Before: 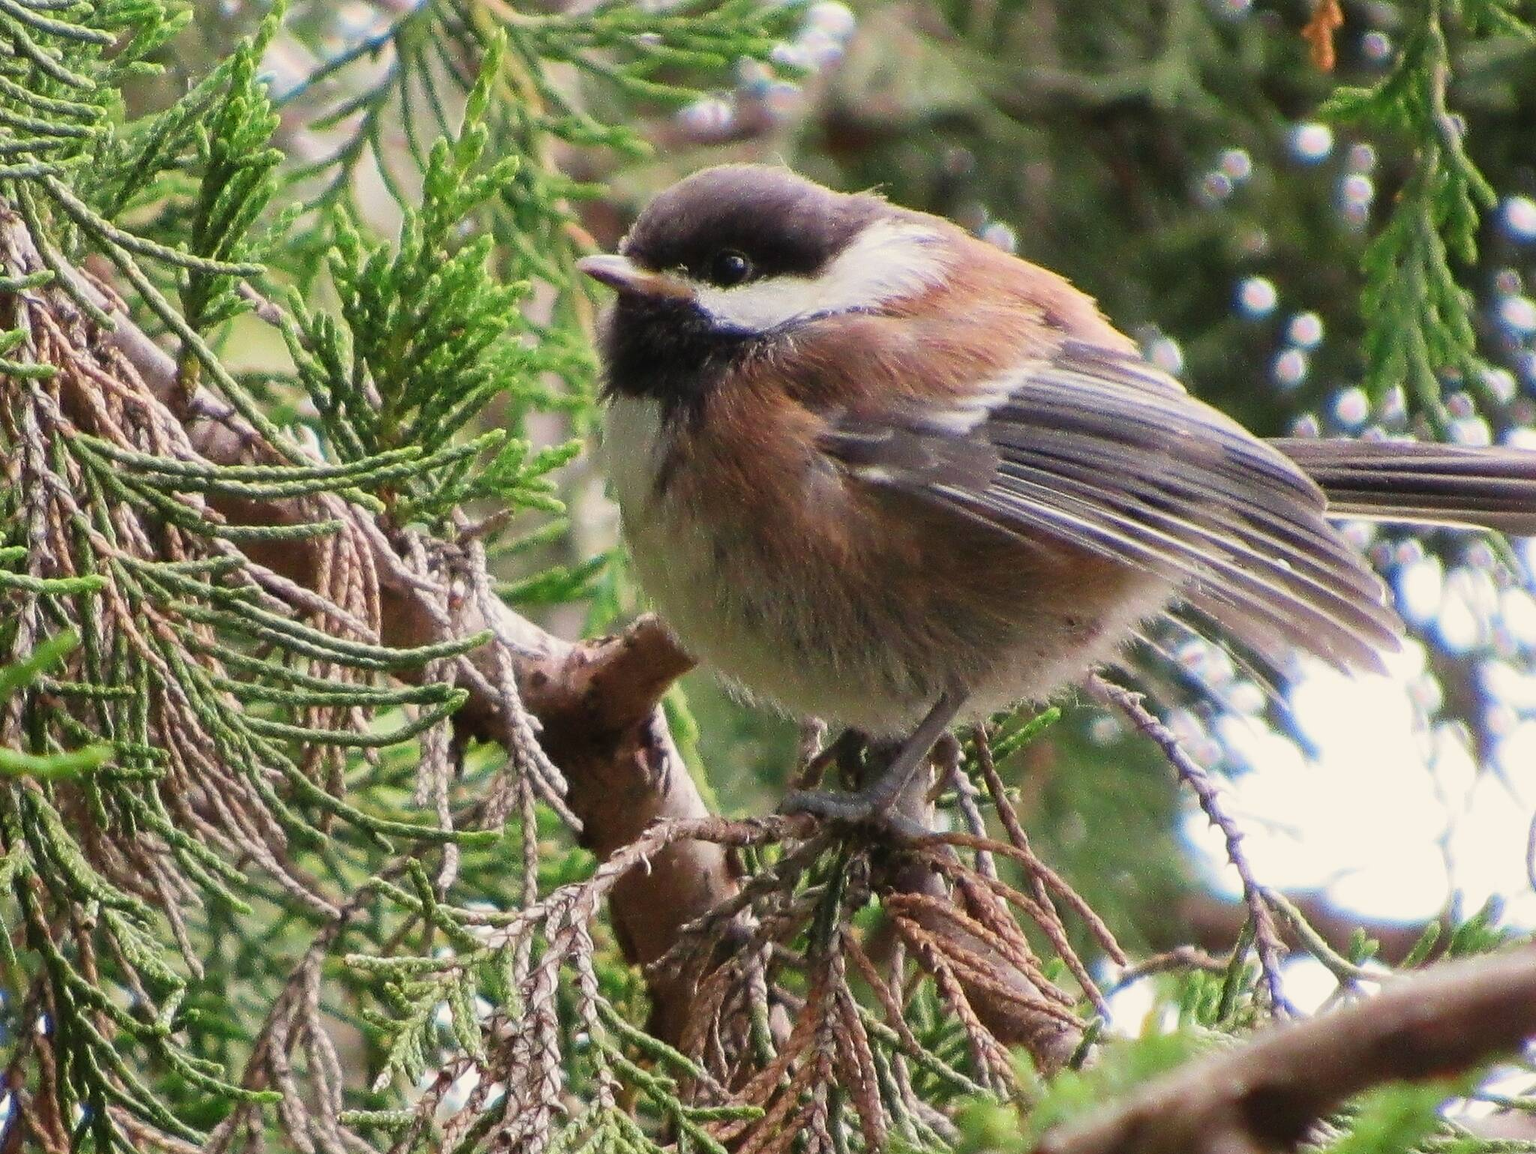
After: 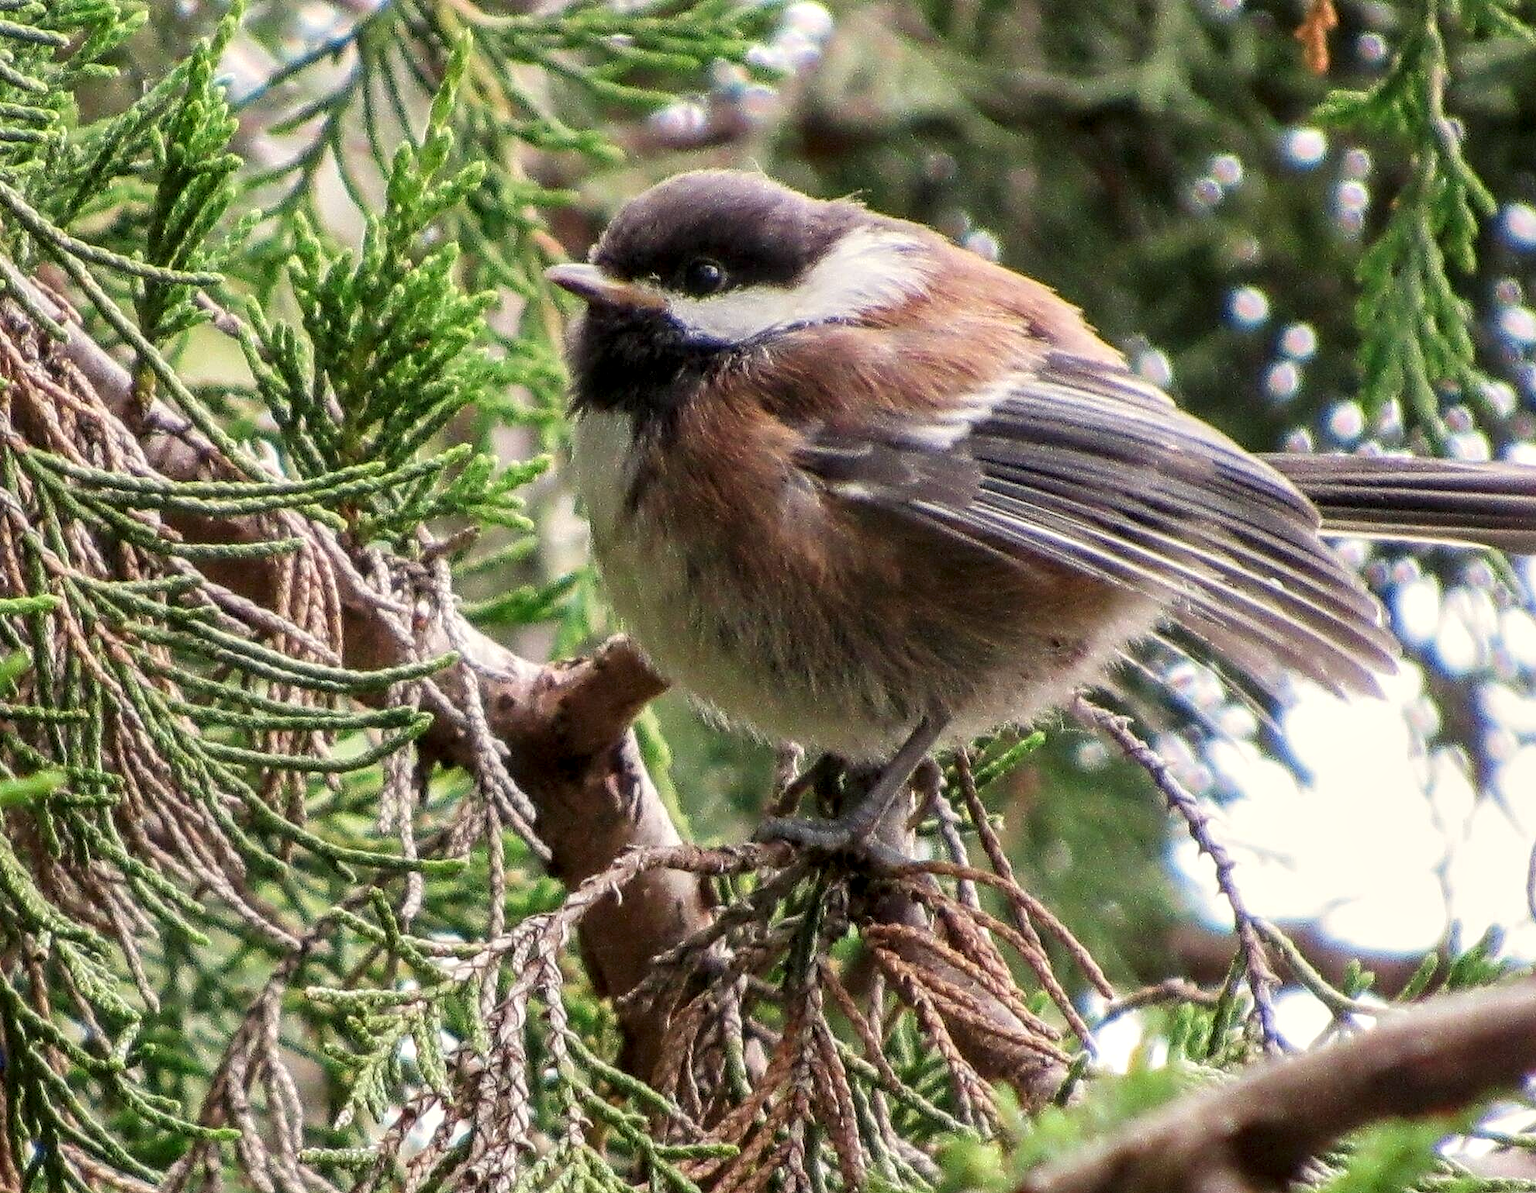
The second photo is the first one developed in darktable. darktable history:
local contrast: highlights 20%, detail 150%
crop and rotate: left 3.238%
